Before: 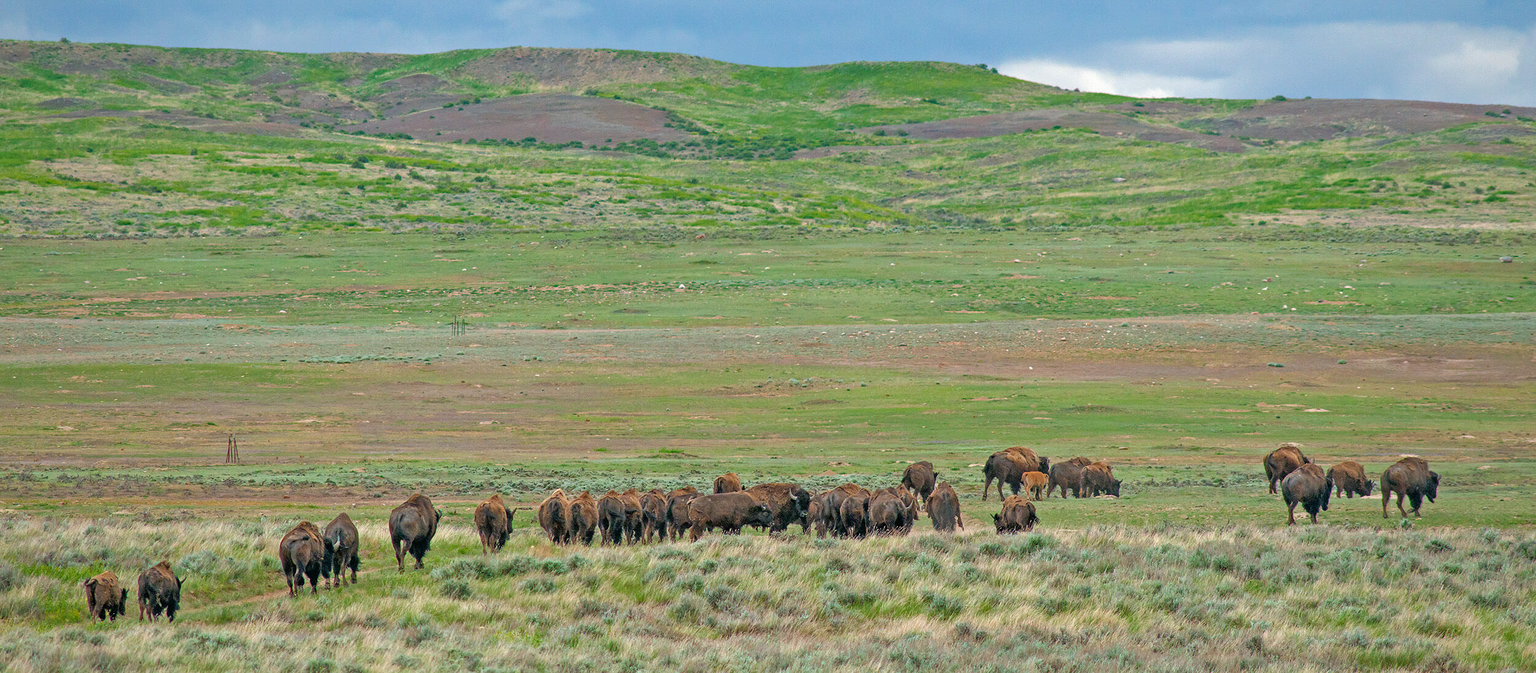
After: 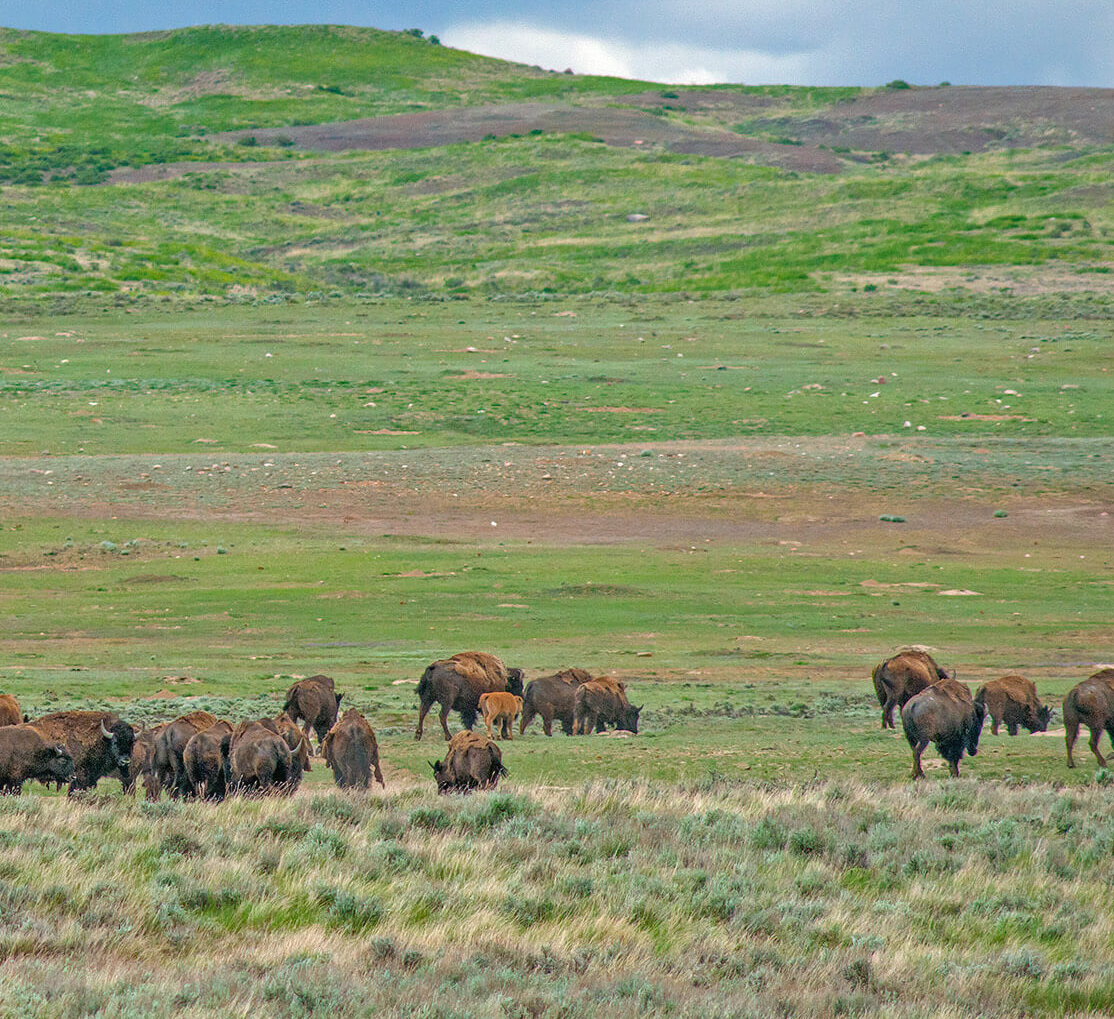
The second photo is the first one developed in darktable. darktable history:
crop: left 47.371%, top 6.867%, right 8.036%
local contrast: detail 109%
